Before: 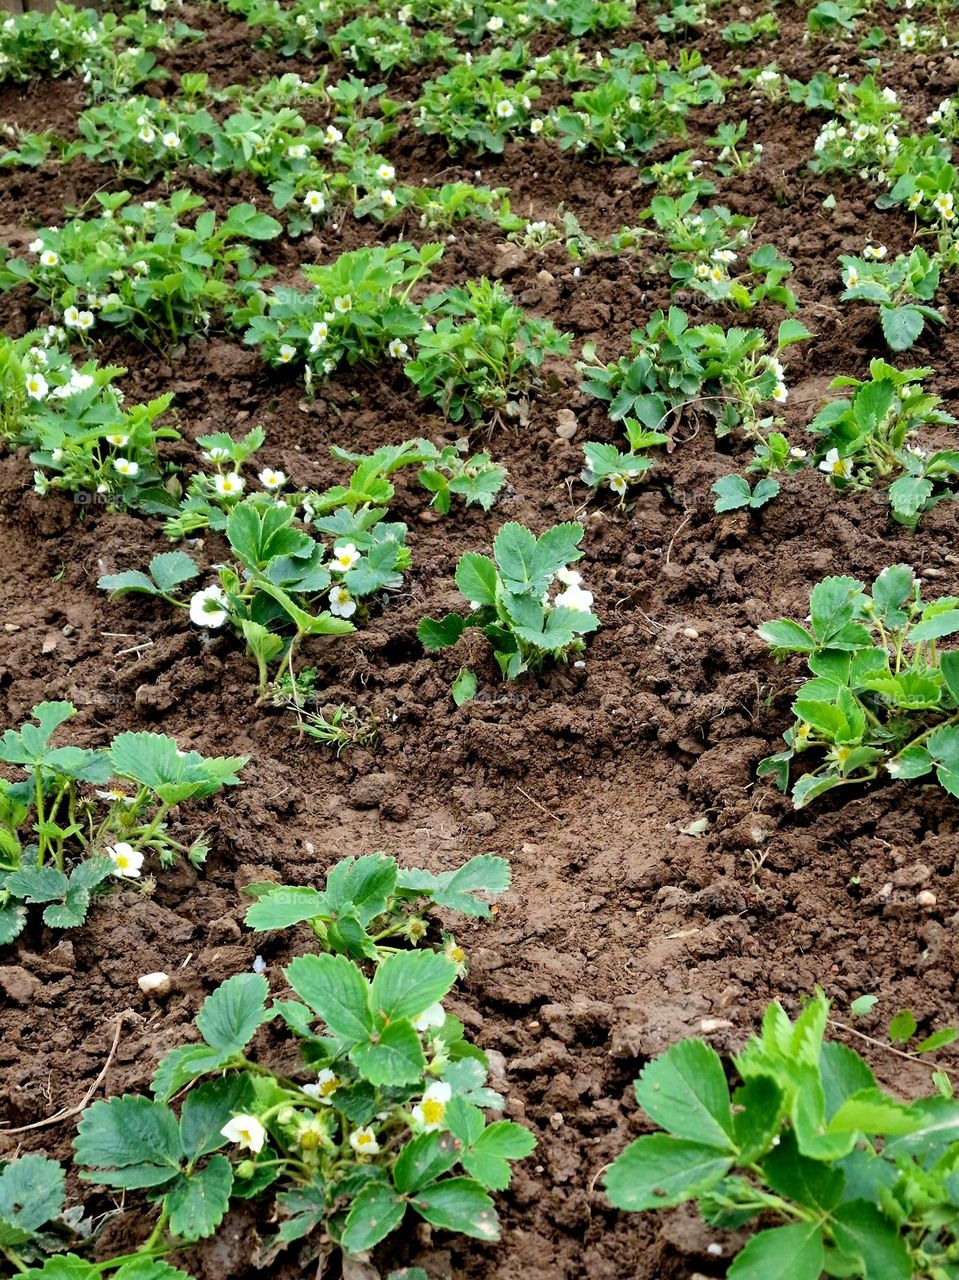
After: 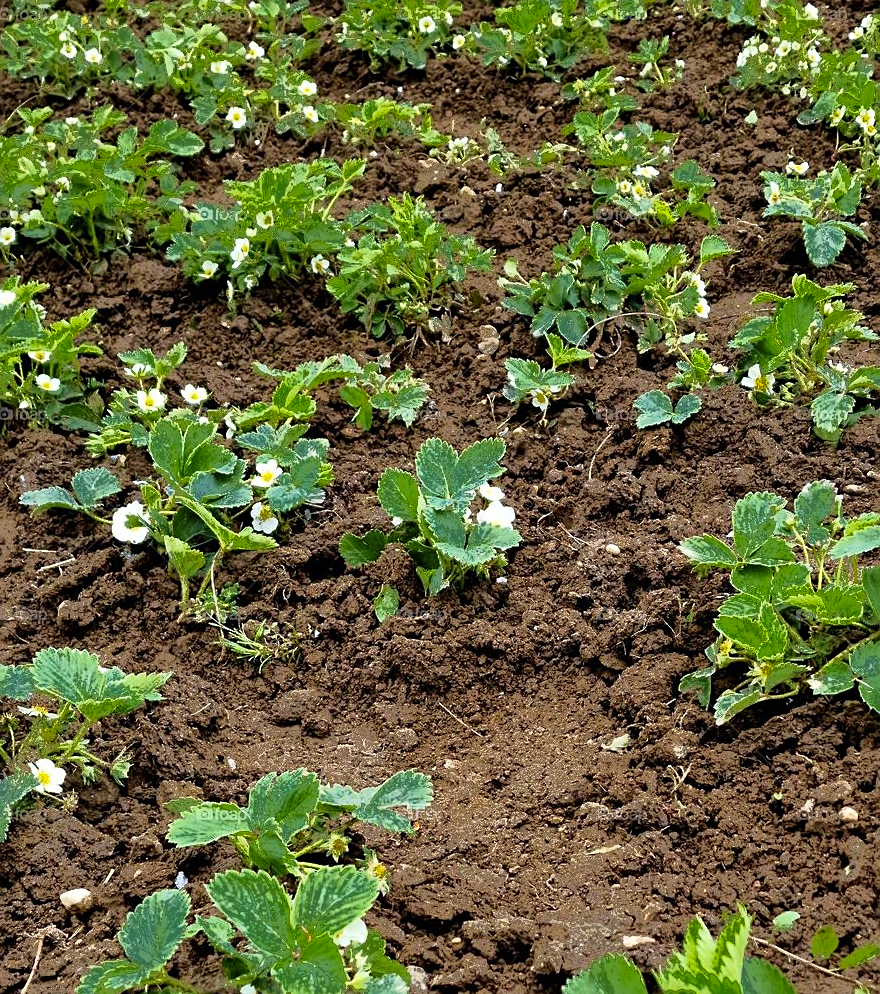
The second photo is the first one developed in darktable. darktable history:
crop: left 8.155%, top 6.611%, bottom 15.385%
white balance: emerald 1
shadows and highlights: low approximation 0.01, soften with gaussian
velvia: on, module defaults
color contrast: green-magenta contrast 0.8, blue-yellow contrast 1.1, unbound 0
sharpen: on, module defaults
fill light: exposure -0.73 EV, center 0.69, width 2.2
